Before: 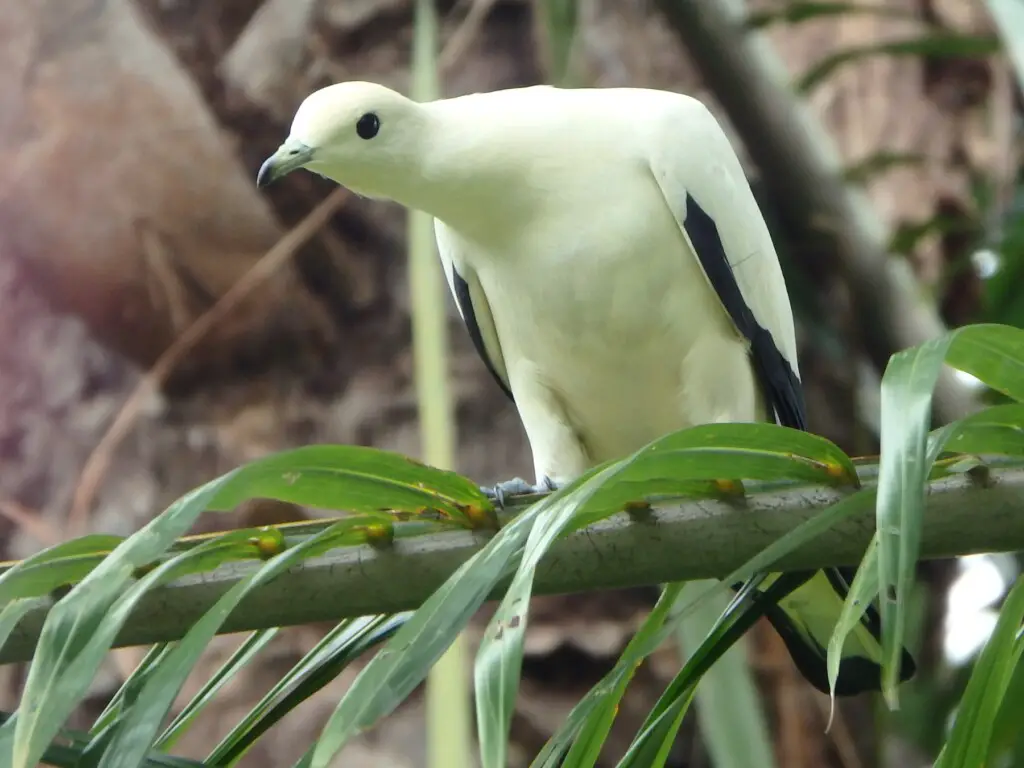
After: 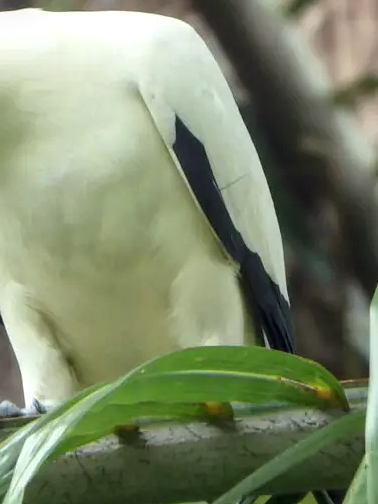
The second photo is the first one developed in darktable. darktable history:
local contrast: on, module defaults
crop and rotate: left 49.936%, top 10.094%, right 13.136%, bottom 24.256%
